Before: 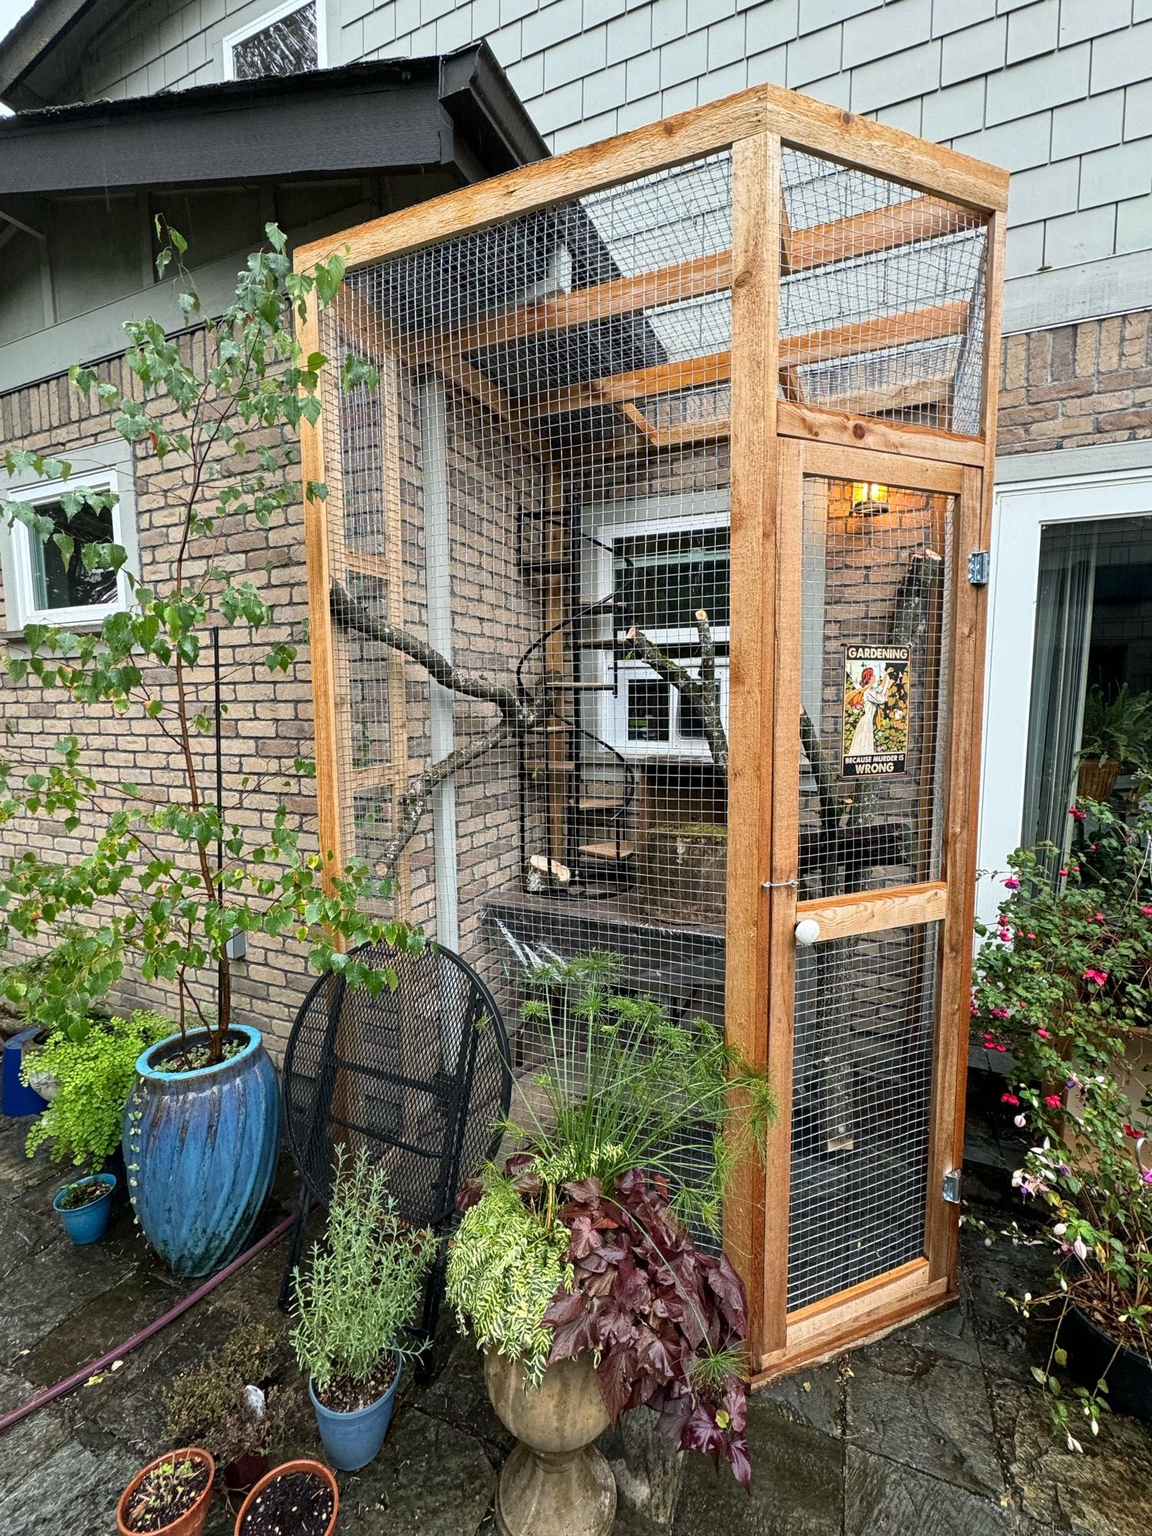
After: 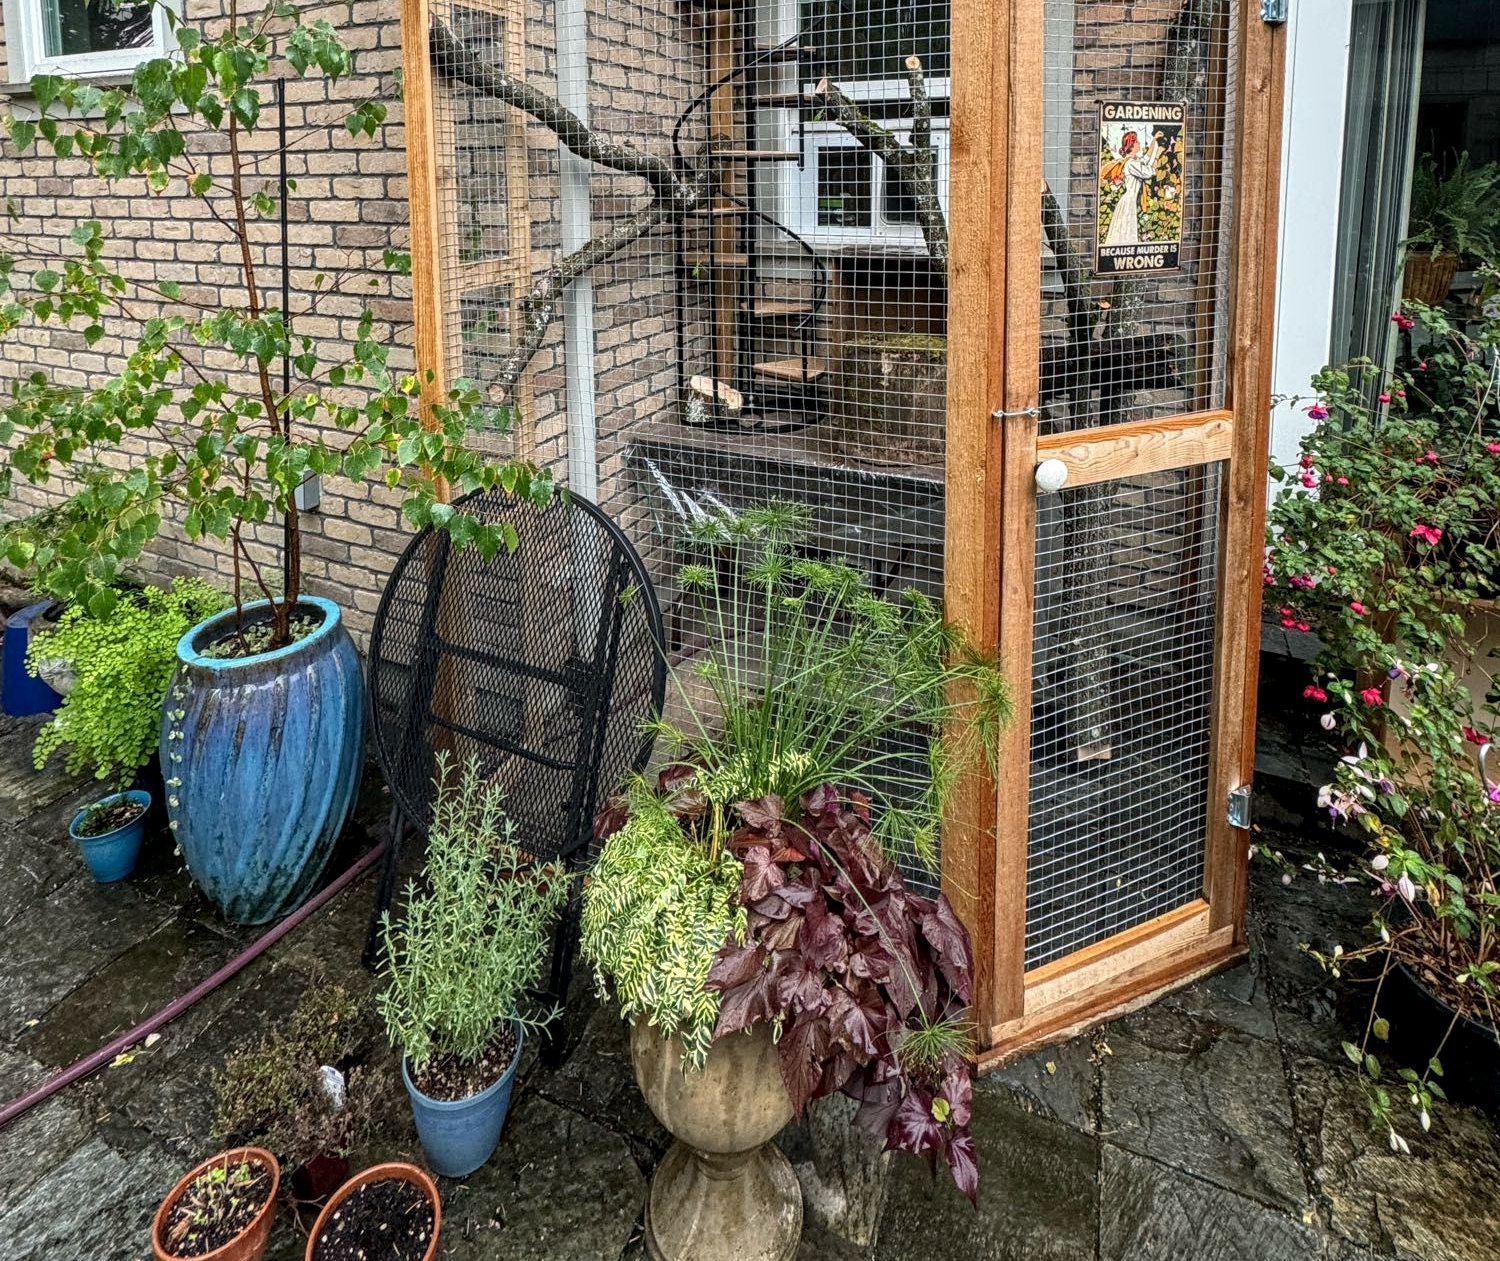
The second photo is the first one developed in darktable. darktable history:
crop and rotate: top 36.931%
local contrast: on, module defaults
